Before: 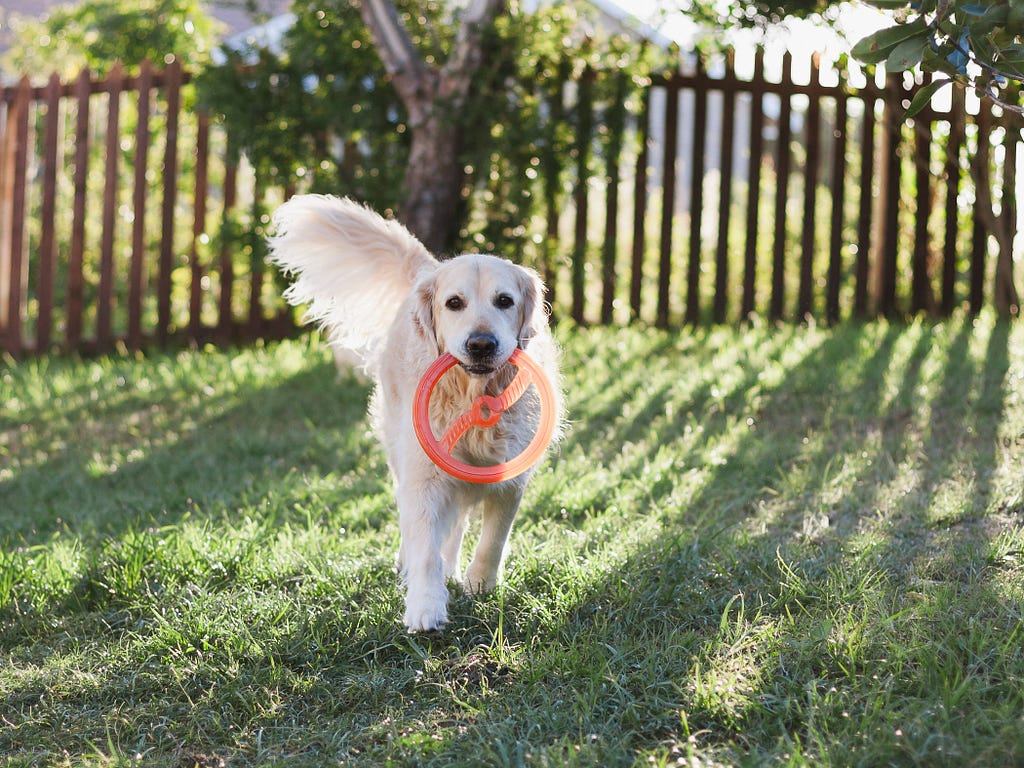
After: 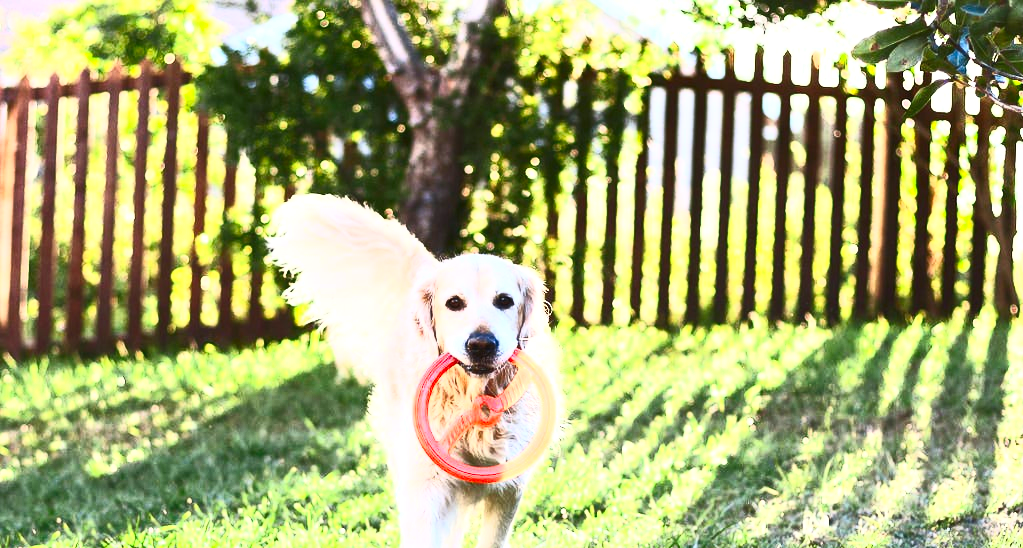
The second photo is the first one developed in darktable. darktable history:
contrast brightness saturation: contrast 0.829, brightness 0.598, saturation 0.603
crop: right 0%, bottom 28.645%
tone equalizer: mask exposure compensation -0.504 EV
shadows and highlights: radius 334.36, shadows 64.02, highlights 5.53, compress 87.55%, highlights color adjustment 0.474%, soften with gaussian
local contrast: mode bilateral grid, contrast 30, coarseness 26, midtone range 0.2
